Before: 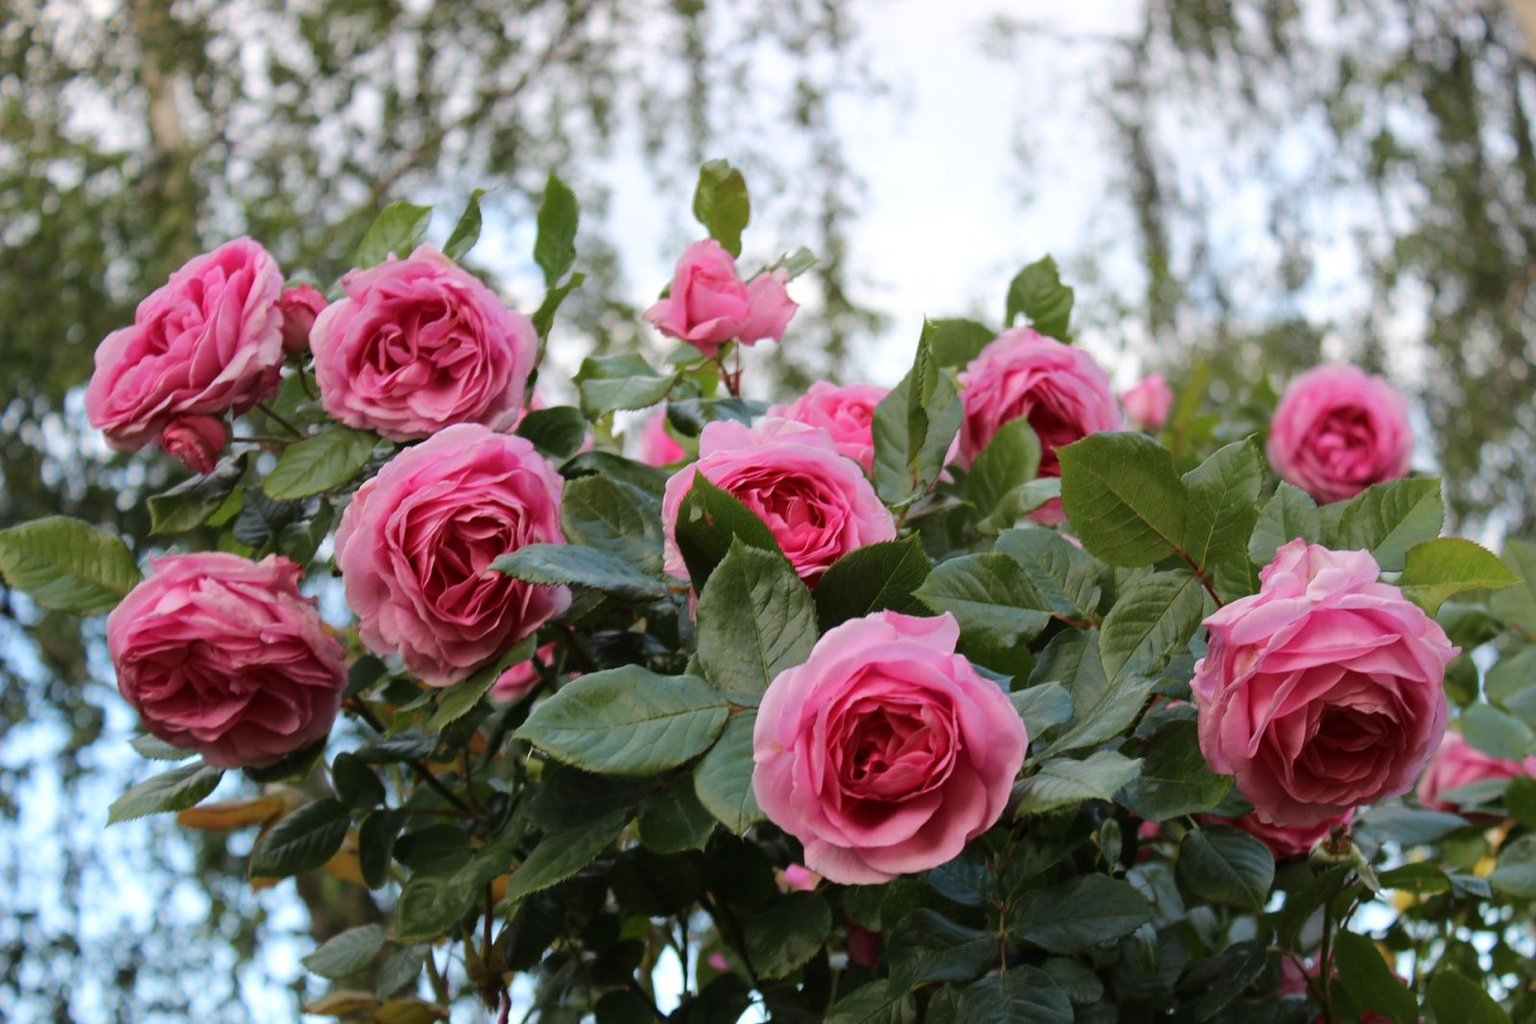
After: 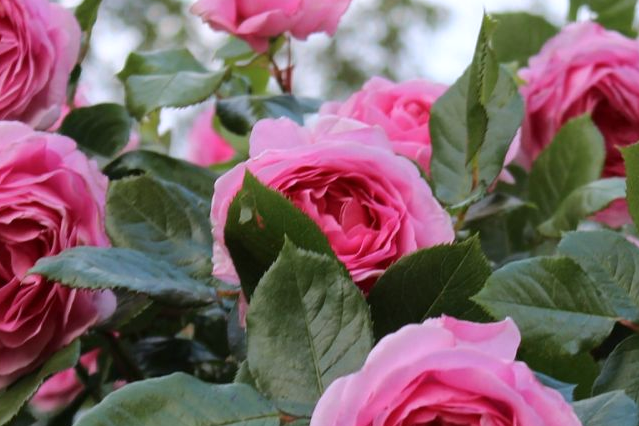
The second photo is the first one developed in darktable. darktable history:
crop: left 30%, top 30%, right 30%, bottom 30%
color calibration: illuminant as shot in camera, x 0.358, y 0.373, temperature 4628.91 K
